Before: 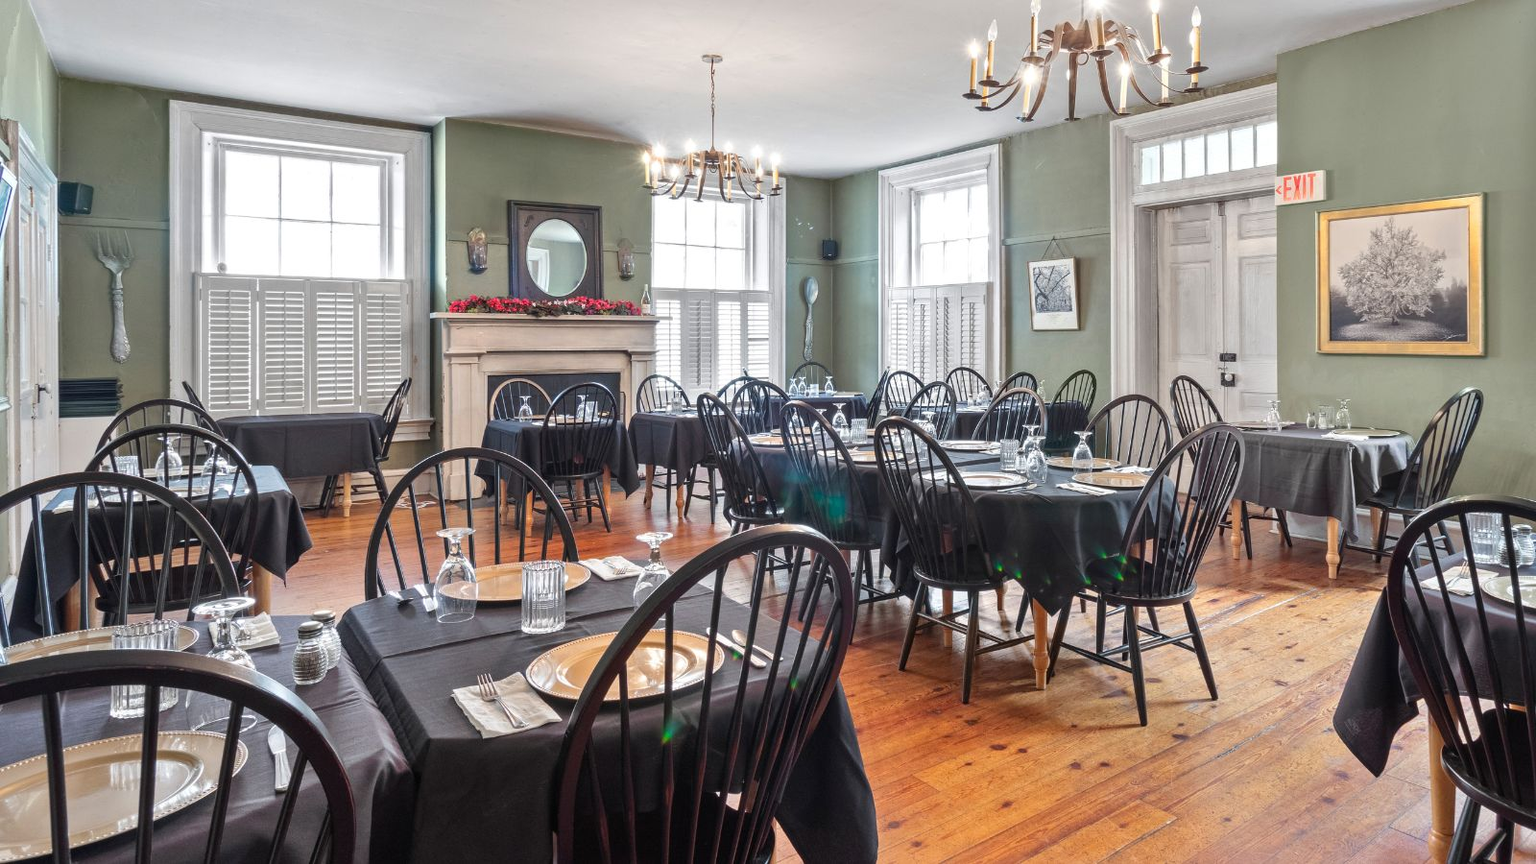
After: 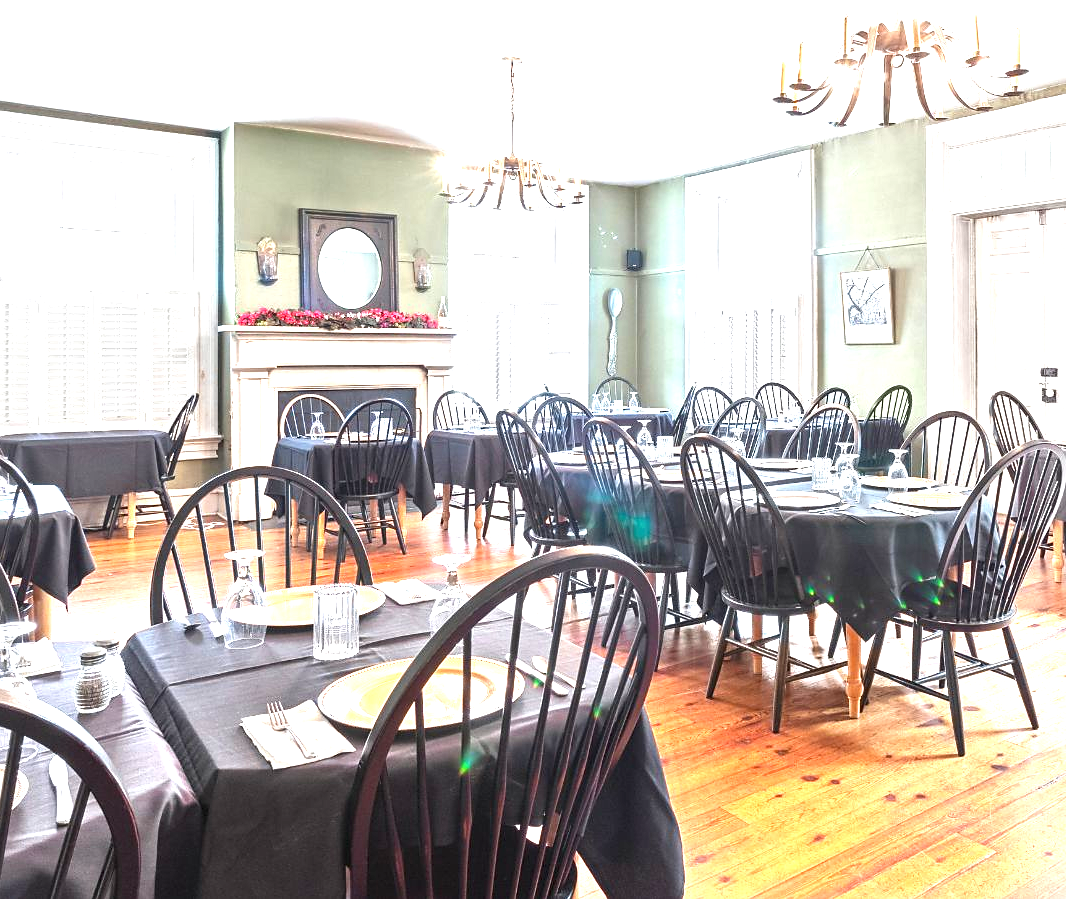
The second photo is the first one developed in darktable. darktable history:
sharpen: radius 1.556, amount 0.368, threshold 1.512
exposure: black level correction 0, exposure 1.67 EV, compensate exposure bias true, compensate highlight preservation false
crop and rotate: left 14.383%, right 18.977%
